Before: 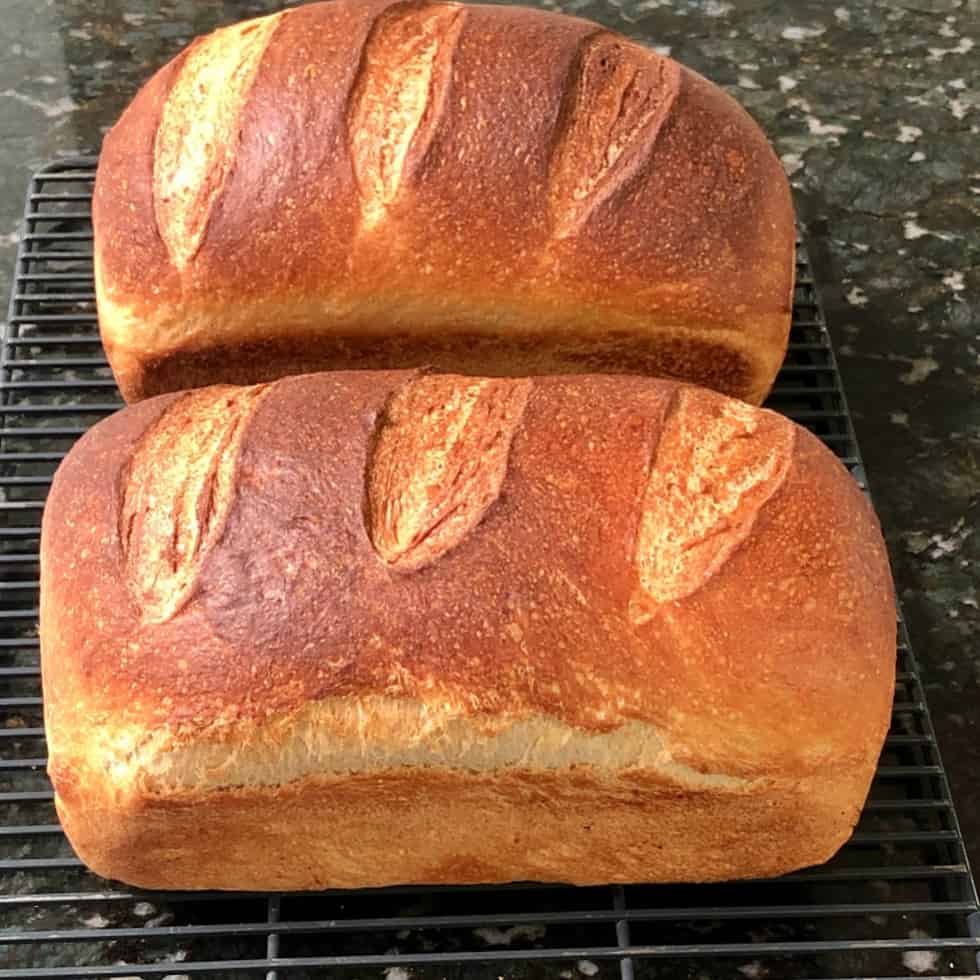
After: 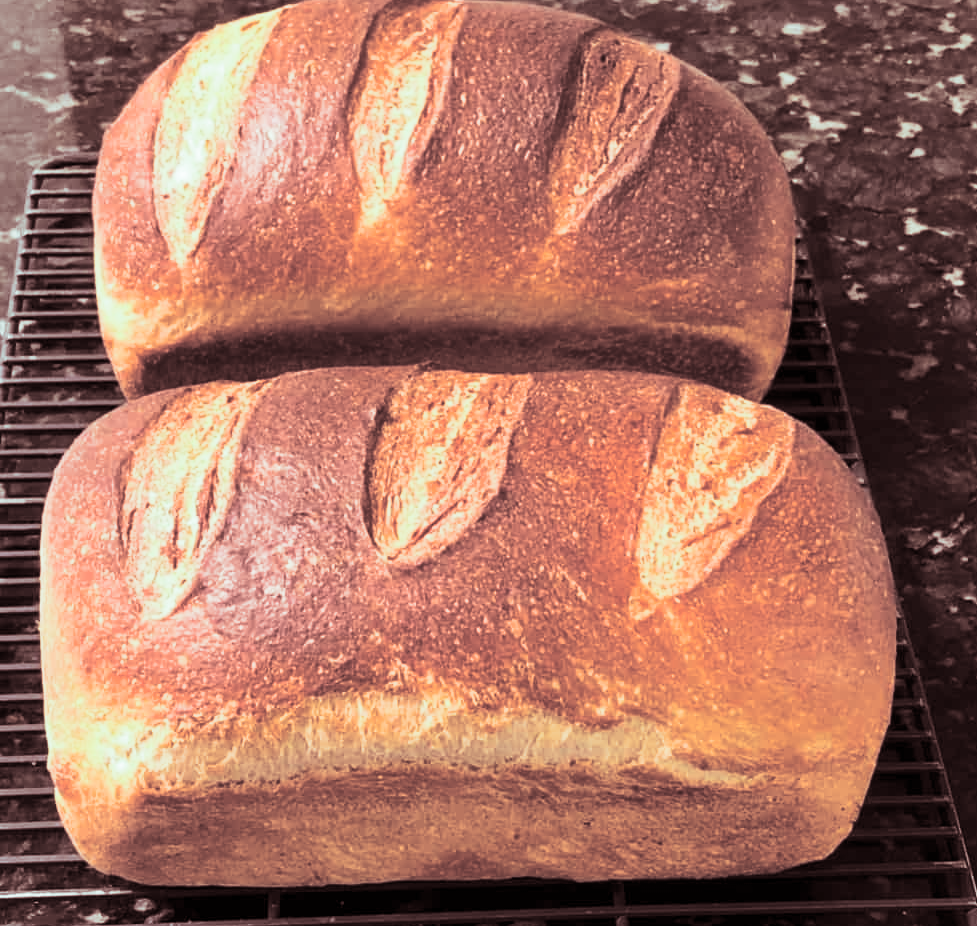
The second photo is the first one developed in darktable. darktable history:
shadows and highlights: shadows 25, highlights -25
color balance: contrast fulcrum 17.78%
crop: top 0.448%, right 0.264%, bottom 5.045%
color correction: saturation 0.98
contrast brightness saturation: contrast 0.24, brightness 0.09
split-toning: shadows › saturation 0.3, highlights › hue 180°, highlights › saturation 0.3, compress 0%
